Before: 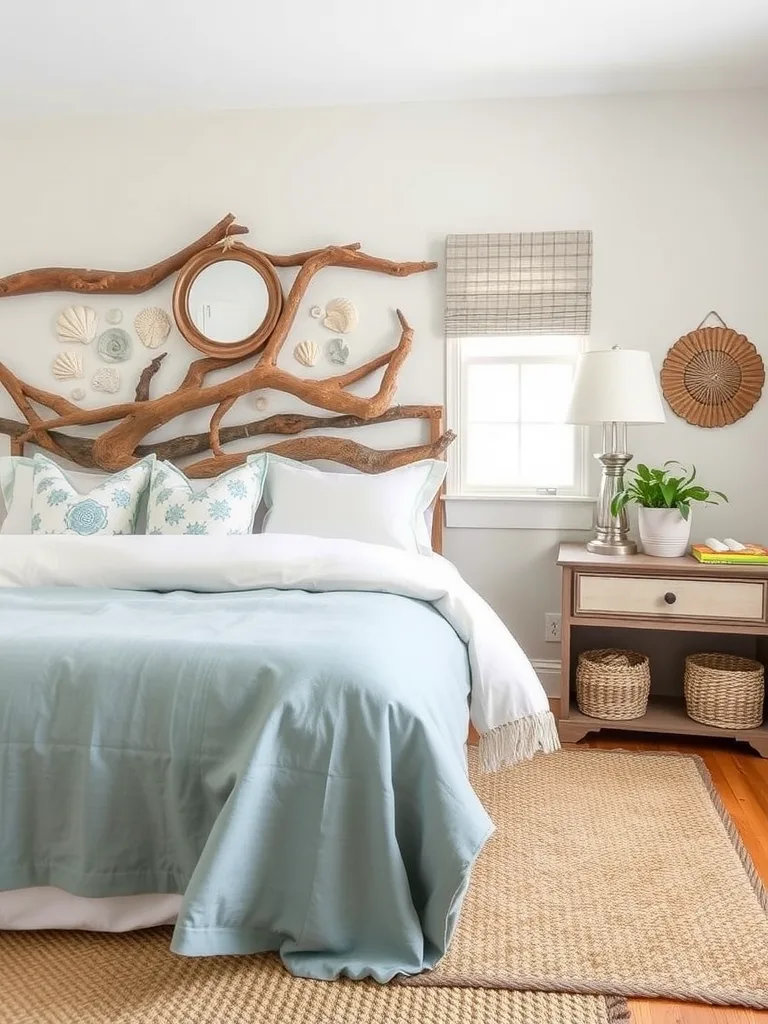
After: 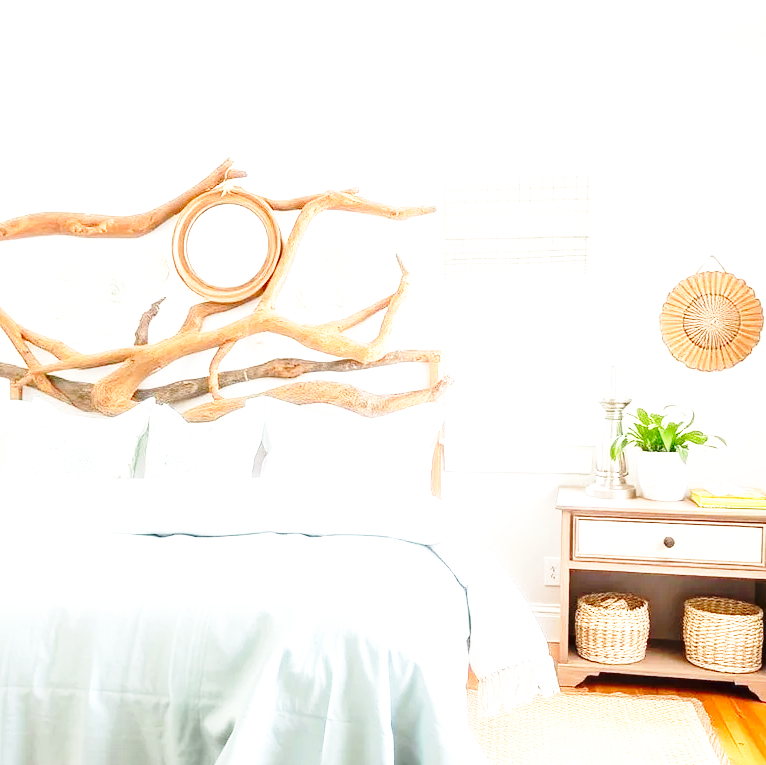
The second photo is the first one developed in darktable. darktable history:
exposure: black level correction 0, exposure 1.198 EV, compensate highlight preservation false
crop: left 0.219%, top 5.508%, bottom 19.758%
base curve: curves: ch0 [(0, 0) (0.028, 0.03) (0.105, 0.232) (0.387, 0.748) (0.754, 0.968) (1, 1)], preserve colors none
